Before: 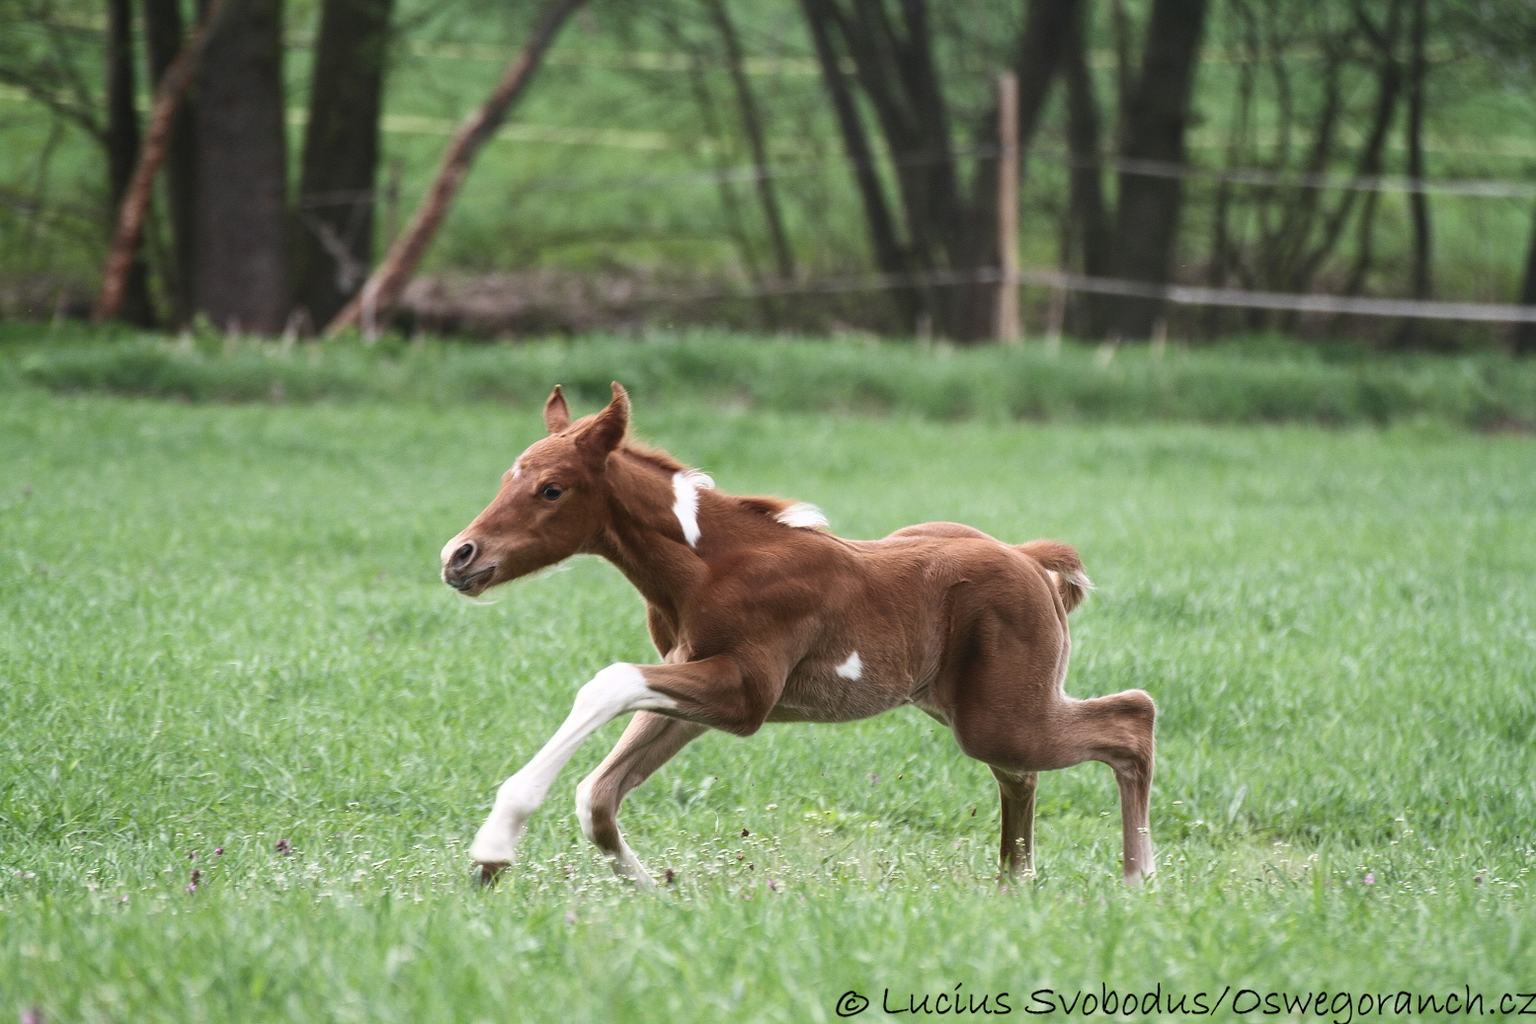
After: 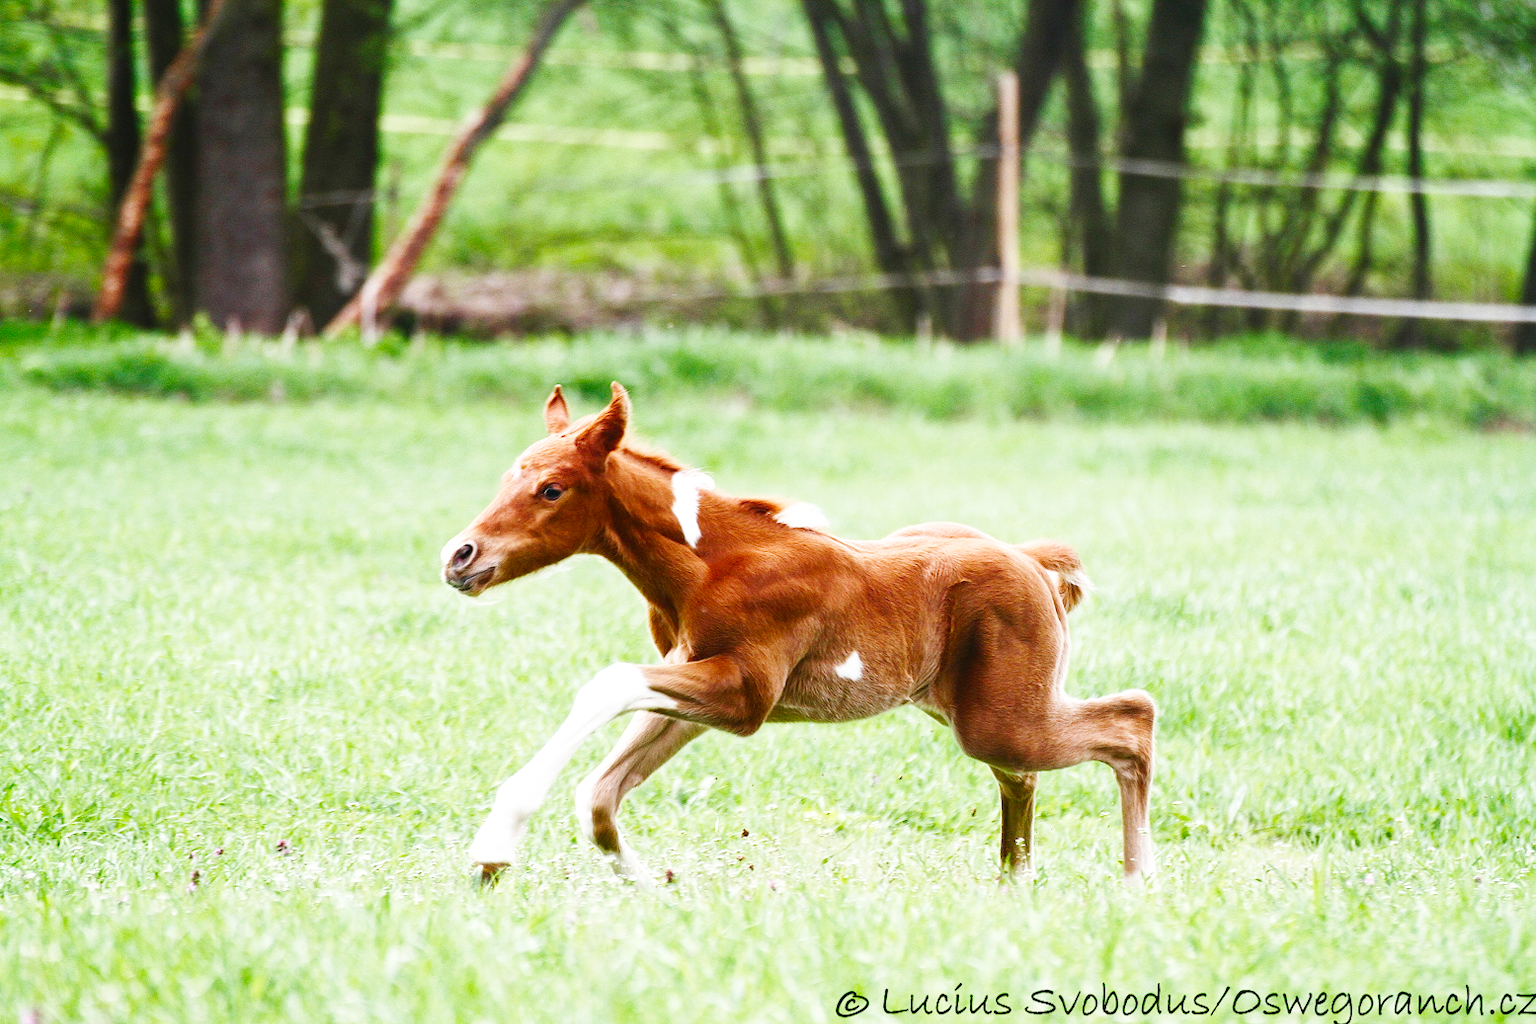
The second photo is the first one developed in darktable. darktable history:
color balance rgb: perceptual saturation grading › global saturation 20%, perceptual saturation grading › highlights -25%, perceptual saturation grading › shadows 50%
base curve: curves: ch0 [(0, 0.003) (0.001, 0.002) (0.006, 0.004) (0.02, 0.022) (0.048, 0.086) (0.094, 0.234) (0.162, 0.431) (0.258, 0.629) (0.385, 0.8) (0.548, 0.918) (0.751, 0.988) (1, 1)], preserve colors none
